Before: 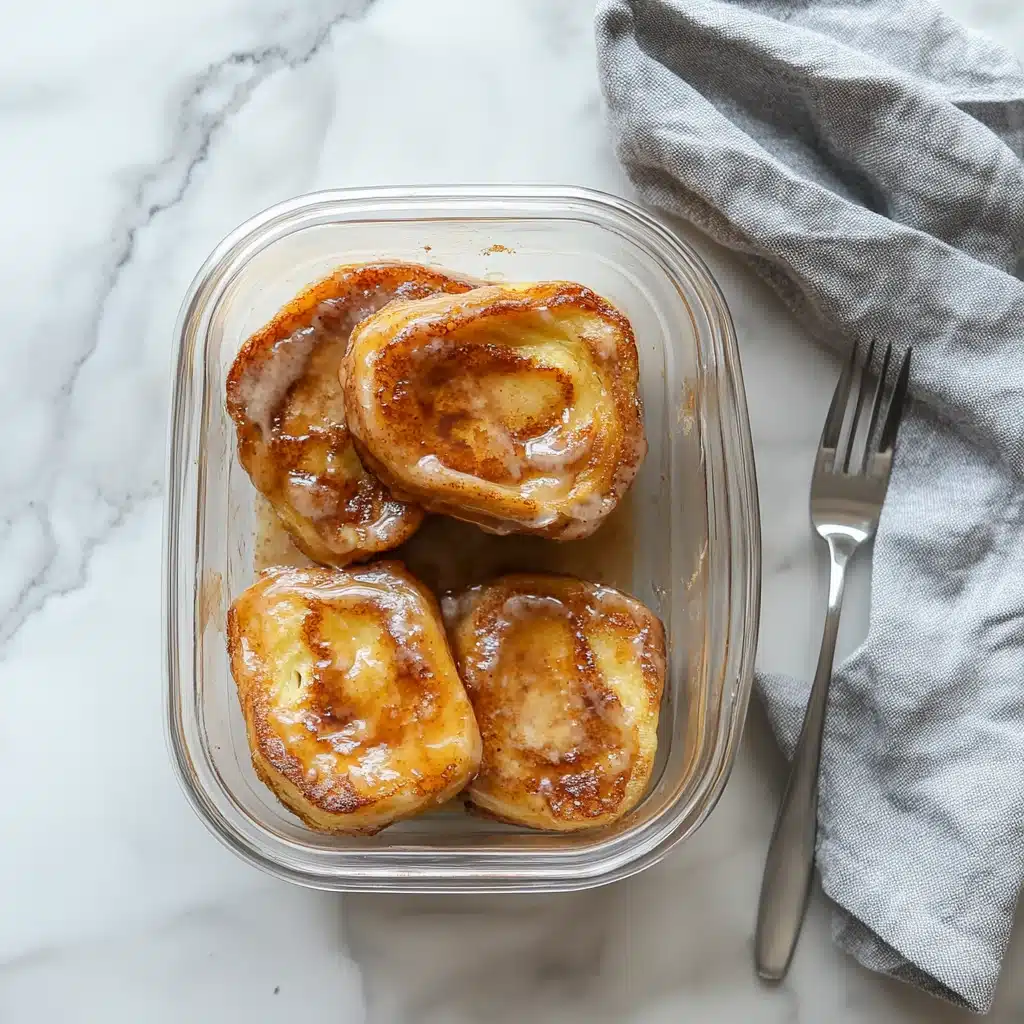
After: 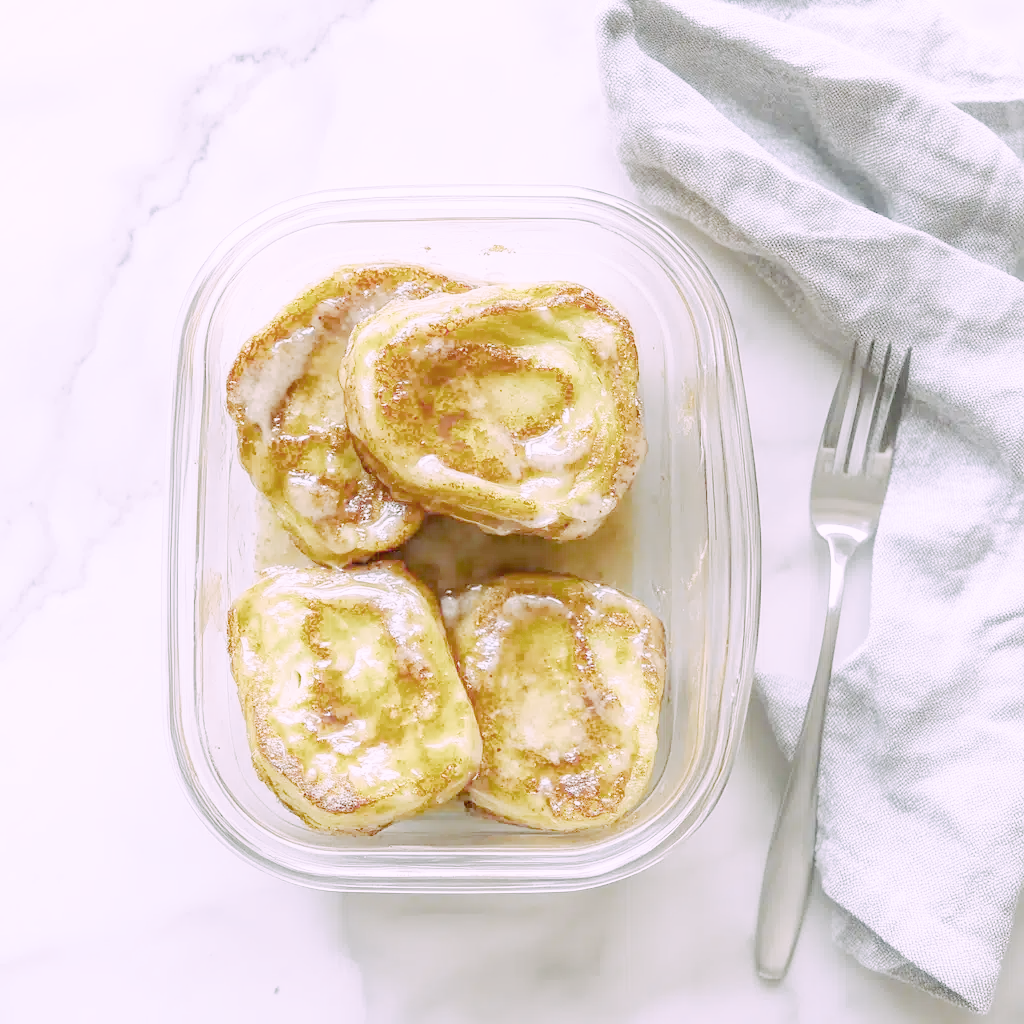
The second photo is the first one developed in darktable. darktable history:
tone curve: curves: ch0 [(0, 0) (0.003, 0.004) (0.011, 0.006) (0.025, 0.011) (0.044, 0.017) (0.069, 0.029) (0.1, 0.047) (0.136, 0.07) (0.177, 0.121) (0.224, 0.182) (0.277, 0.257) (0.335, 0.342) (0.399, 0.432) (0.468, 0.526) (0.543, 0.621) (0.623, 0.711) (0.709, 0.792) (0.801, 0.87) (0.898, 0.951) (1, 1)], preserve colors none
color look up table: target L [91.14, 82.67, 84.98, 84.88, 77.5, 45.69, 69.1, 68.68, 65.17, 38.47, 44.39, 42.09, 34.52, 5.992, 200.42, 84.86, 64.3, 62.23, 61.03, 61.71, 52, 37.24, 36.93, 23.33, 88.7, 83.92, 81.07, 79.38, 76.5, 73.86, 66.32, 63.17, 50.95, 55.53, 62.77, 53.21, 42.2, 35.73, 36.74, 31.77, 34.85, 15.02, 6.071, 79.96, 86.07, 75.65, 67.32, 48.74, 36.14], target a [9.482, -9.494, -3.875, -3.429, -46.06, -36.09, -36.33, -46.94, -10.93, -29.21, -35.3, -24.65, -20.81, -10.46, 0, 5.268, 10.62, 2.343, 47.11, 32.59, 49.27, 8.365, 34.72, 22.54, 5.124, 12.5, 25.52, 10.06, 36.31, -8.833, 59.38, 55.66, 11.38, 25.01, 10.65, 54.35, 38.95, 21.68, 4.862, 22.18, 43.58, 6.371, 0.046, -41.4, -10.86, -31.85, -35.11, -13.32, -1.069], target b [-16.36, 40.08, 9.623, 40.49, -6.634, 35.57, 36.21, 3.18, 14.58, 25.27, 31.55, 2.145, 29.35, 10.34, 0, 33.7, 48.58, 40.3, 24.37, 20.46, 18.27, 24.19, 24.09, 15.23, -20.81, -2.286, -24.98, -32.88, -33.87, -40.56, -44.37, -15.78, -22.24, -41.25, -53.02, -53.52, -13.6, -4.253, -31.68, -54.33, -73.66, -20.42, -2.436, -9.531, -19.92, -40.65, -17.41, -29.07, -0.177], num patches 49
